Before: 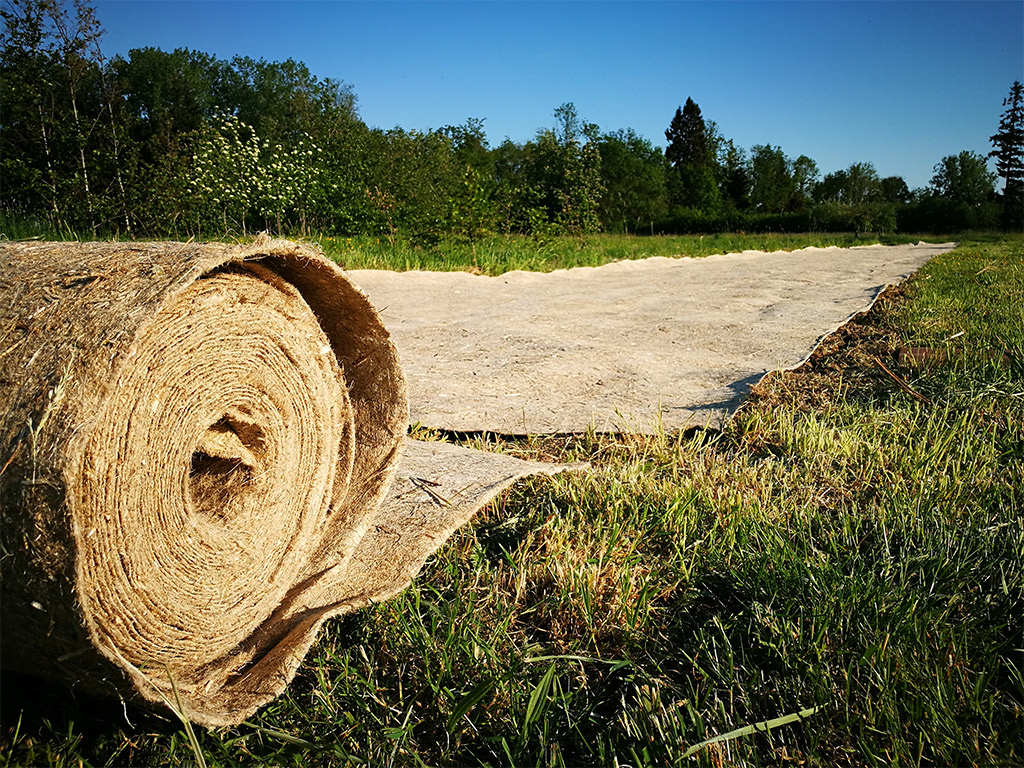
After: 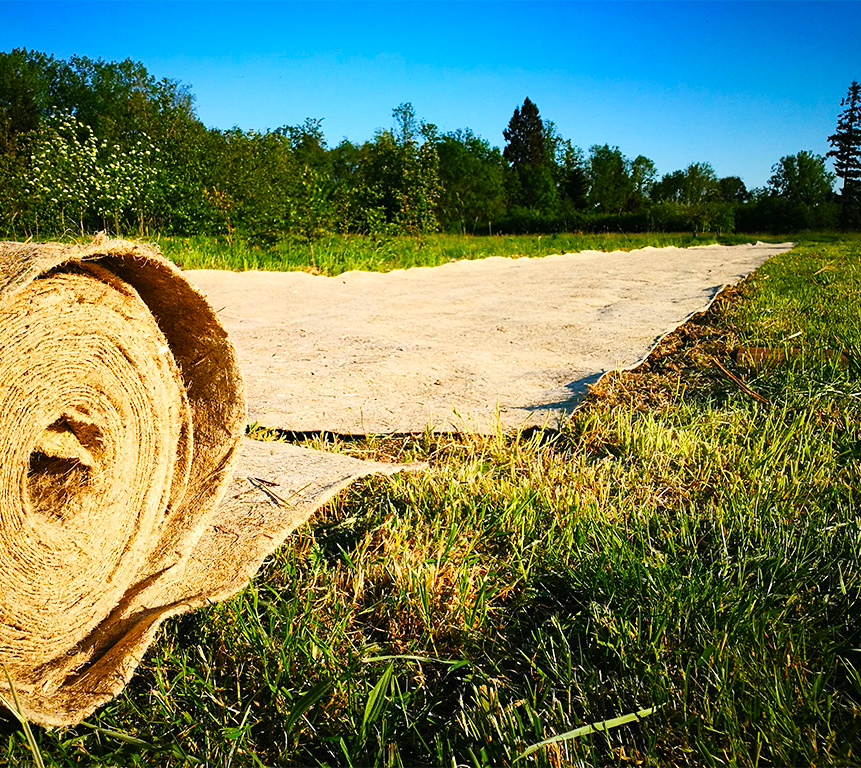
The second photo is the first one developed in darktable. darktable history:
contrast brightness saturation: contrast 0.2, brightness 0.161, saturation 0.229
crop: left 15.915%
color balance rgb: linear chroma grading › global chroma 15.573%, perceptual saturation grading › global saturation 14.465%, perceptual saturation grading › highlights -25.059%, perceptual saturation grading › shadows 29.945%
